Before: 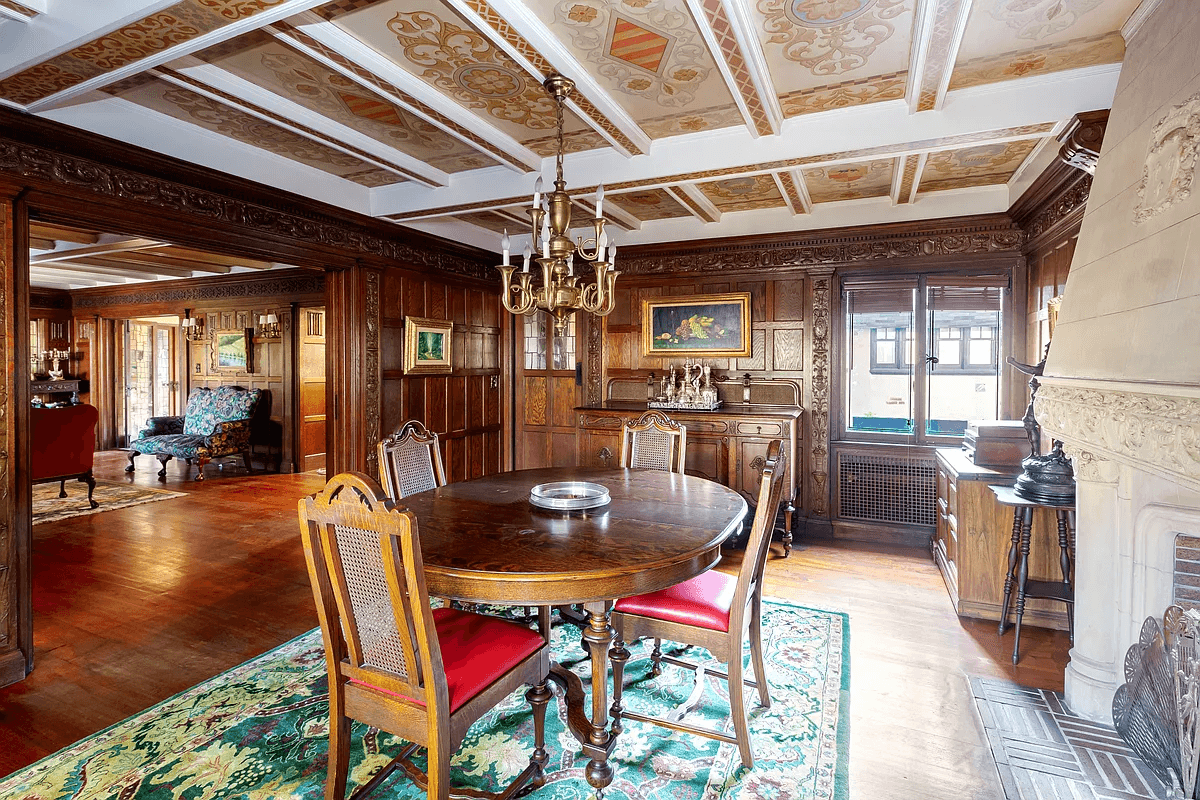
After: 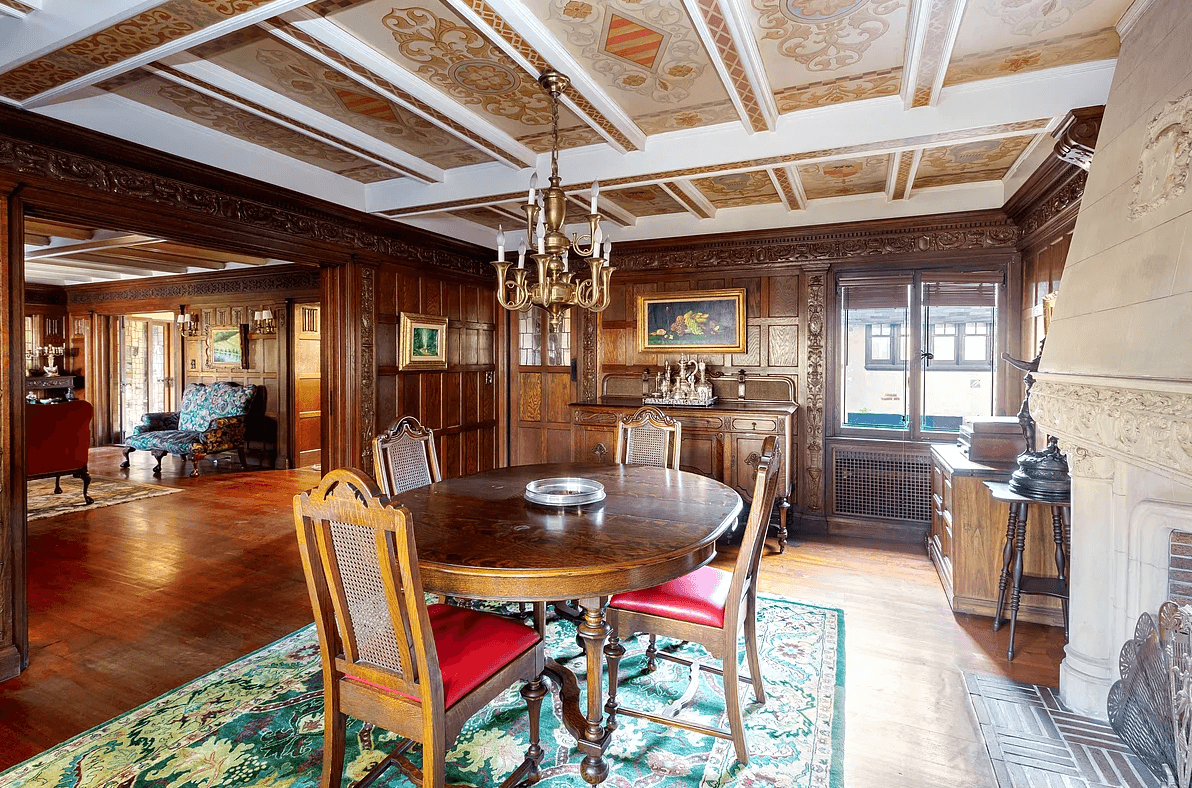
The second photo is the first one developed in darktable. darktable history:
crop: left 0.45%, top 0.528%, right 0.217%, bottom 0.863%
tone equalizer: on, module defaults
